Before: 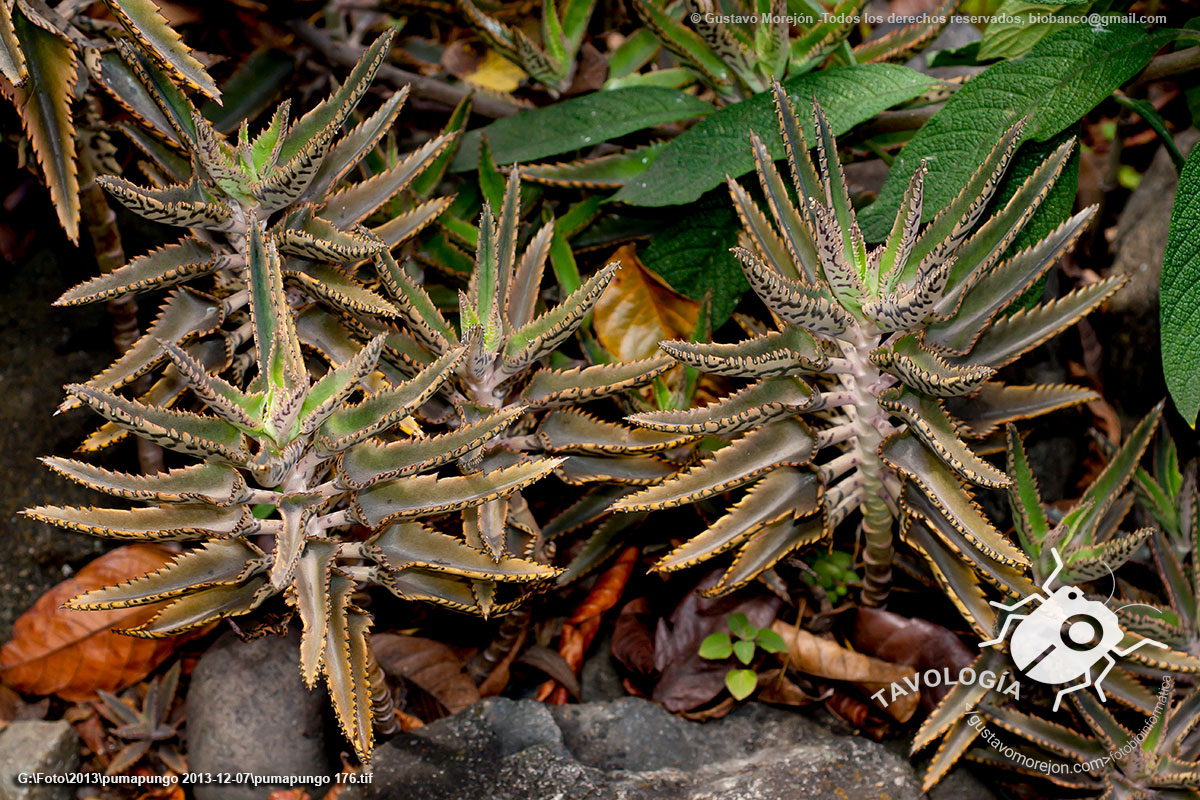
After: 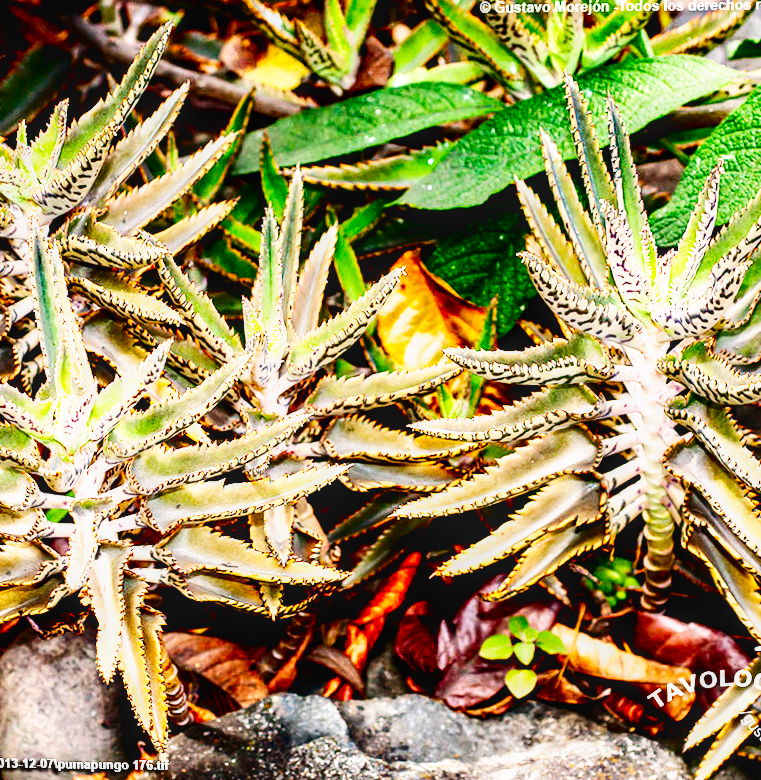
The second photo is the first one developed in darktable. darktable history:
crop and rotate: left 15.446%, right 17.836%
base curve: curves: ch0 [(0, 0) (0.007, 0.004) (0.027, 0.03) (0.046, 0.07) (0.207, 0.54) (0.442, 0.872) (0.673, 0.972) (1, 1)], preserve colors none
contrast brightness saturation: contrast 0.19, brightness -0.11, saturation 0.21
rotate and perspective: rotation 0.074°, lens shift (vertical) 0.096, lens shift (horizontal) -0.041, crop left 0.043, crop right 0.952, crop top 0.024, crop bottom 0.979
exposure: exposure 0.921 EV, compensate highlight preservation false
local contrast: on, module defaults
